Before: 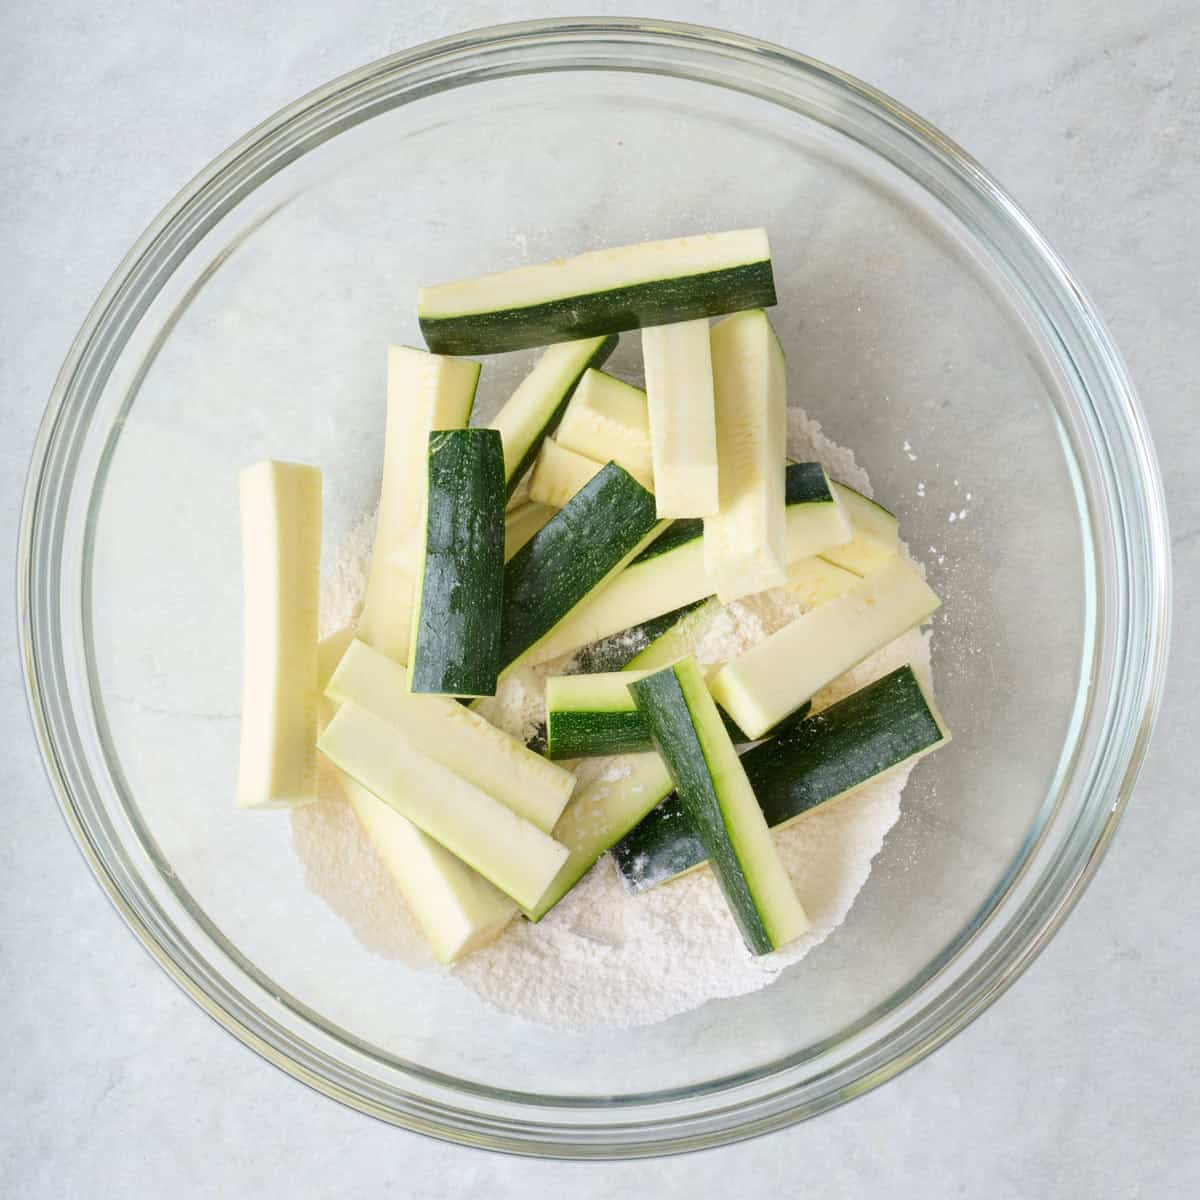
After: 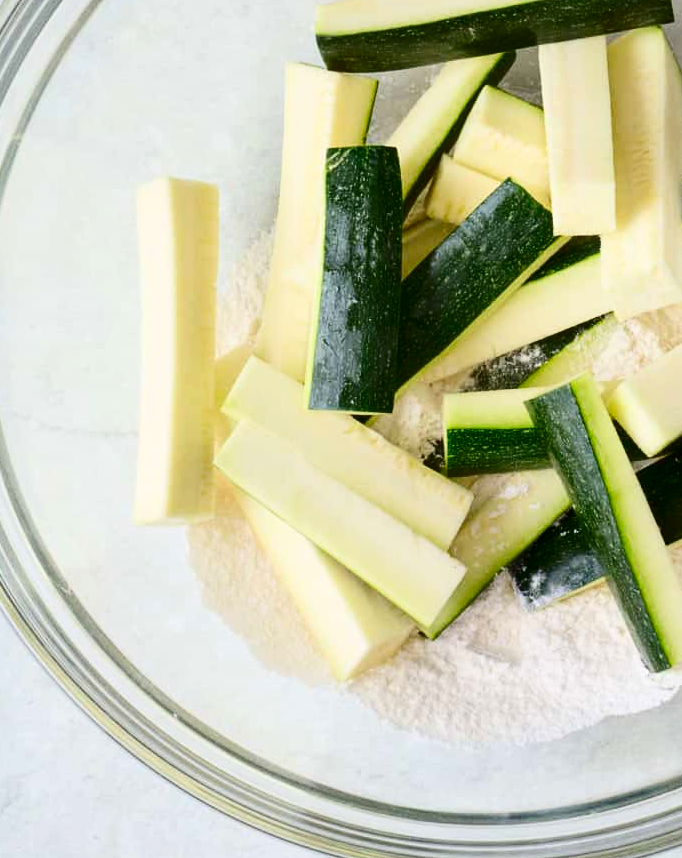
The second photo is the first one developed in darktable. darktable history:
crop: left 8.613%, top 23.649%, right 34.529%, bottom 4.794%
contrast brightness saturation: contrast 0.214, brightness -0.112, saturation 0.213
